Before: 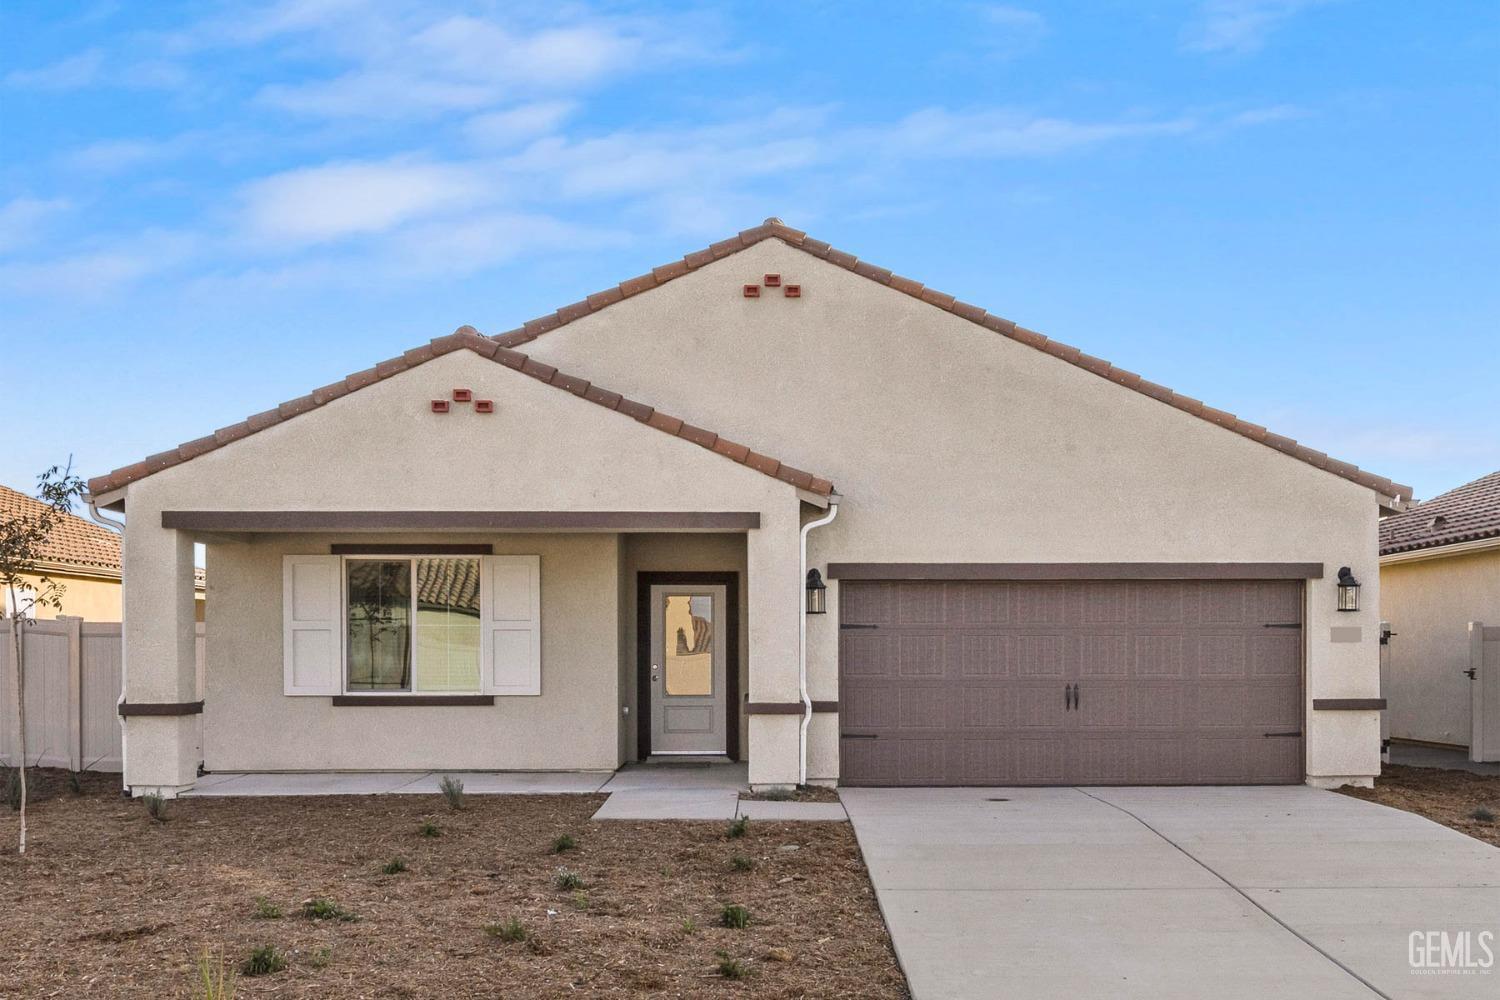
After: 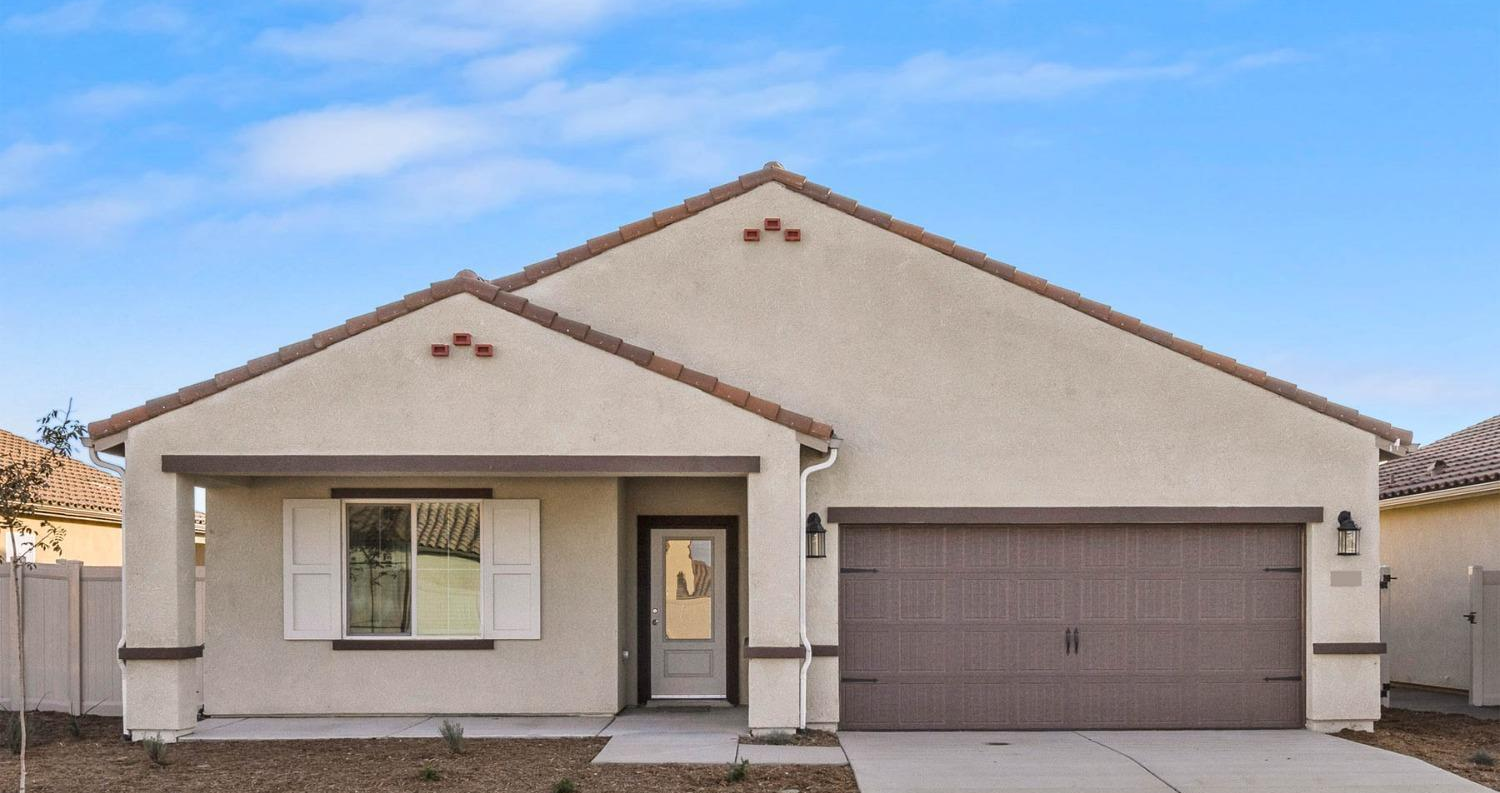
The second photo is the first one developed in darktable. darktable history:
crop and rotate: top 5.65%, bottom 14.963%
